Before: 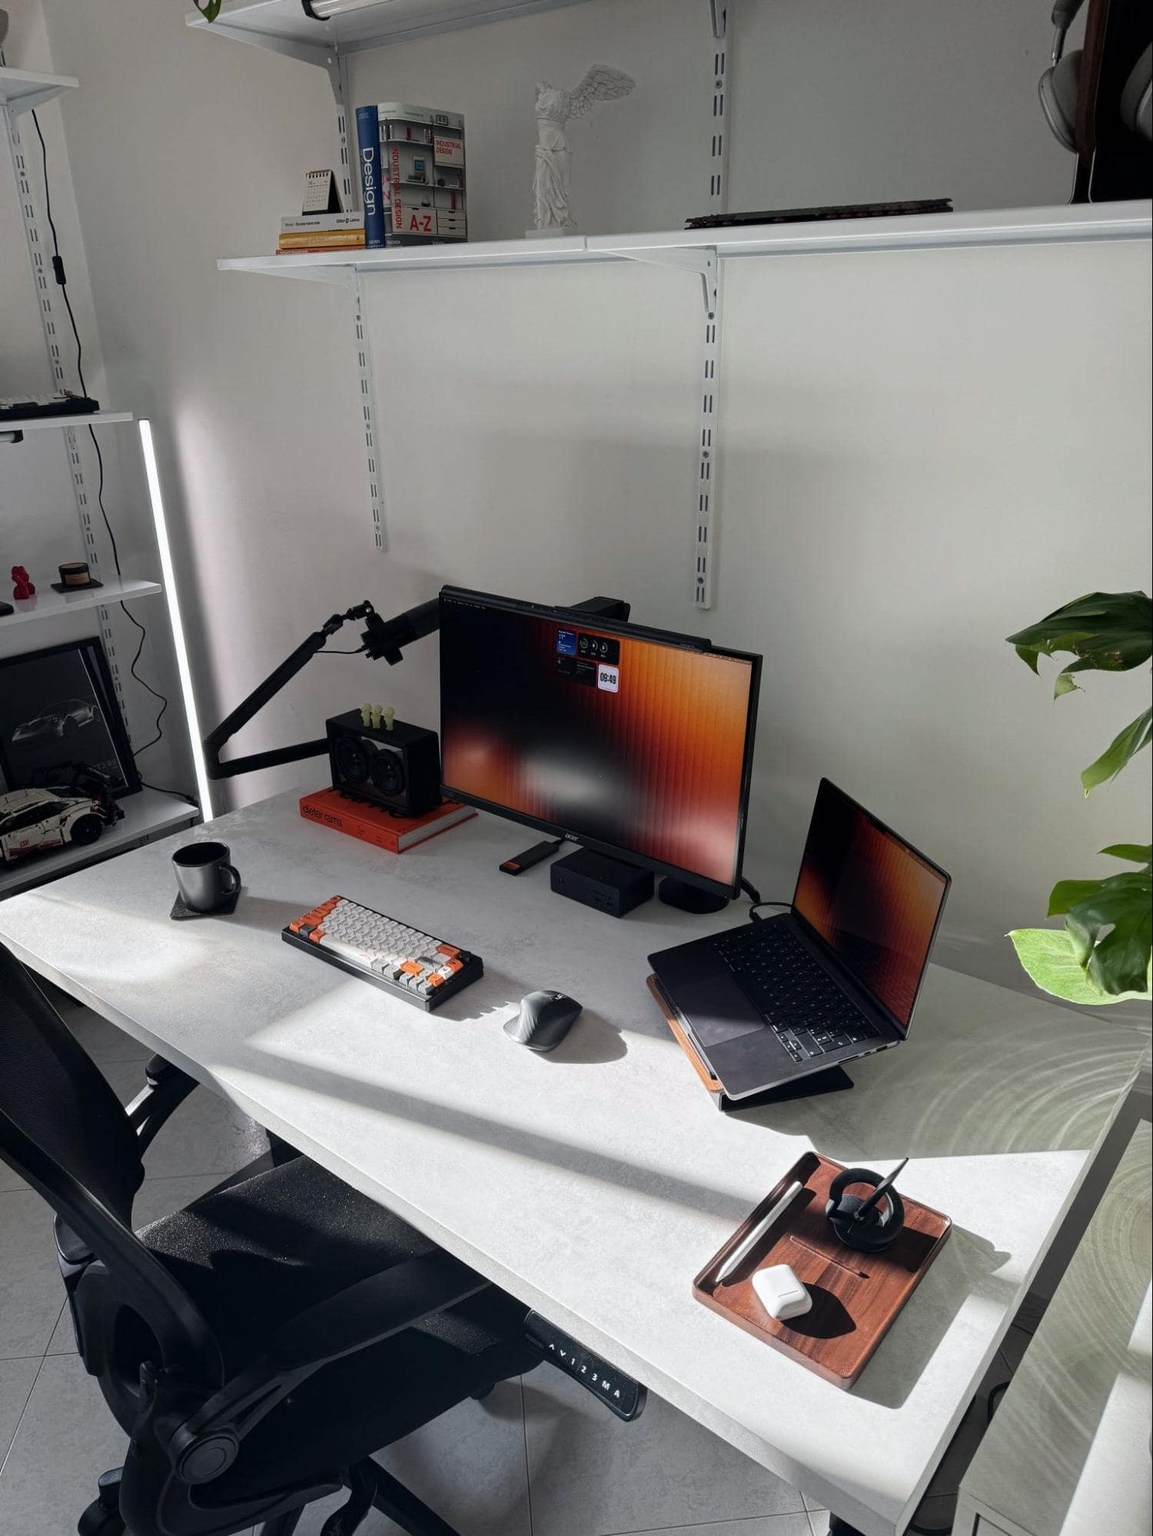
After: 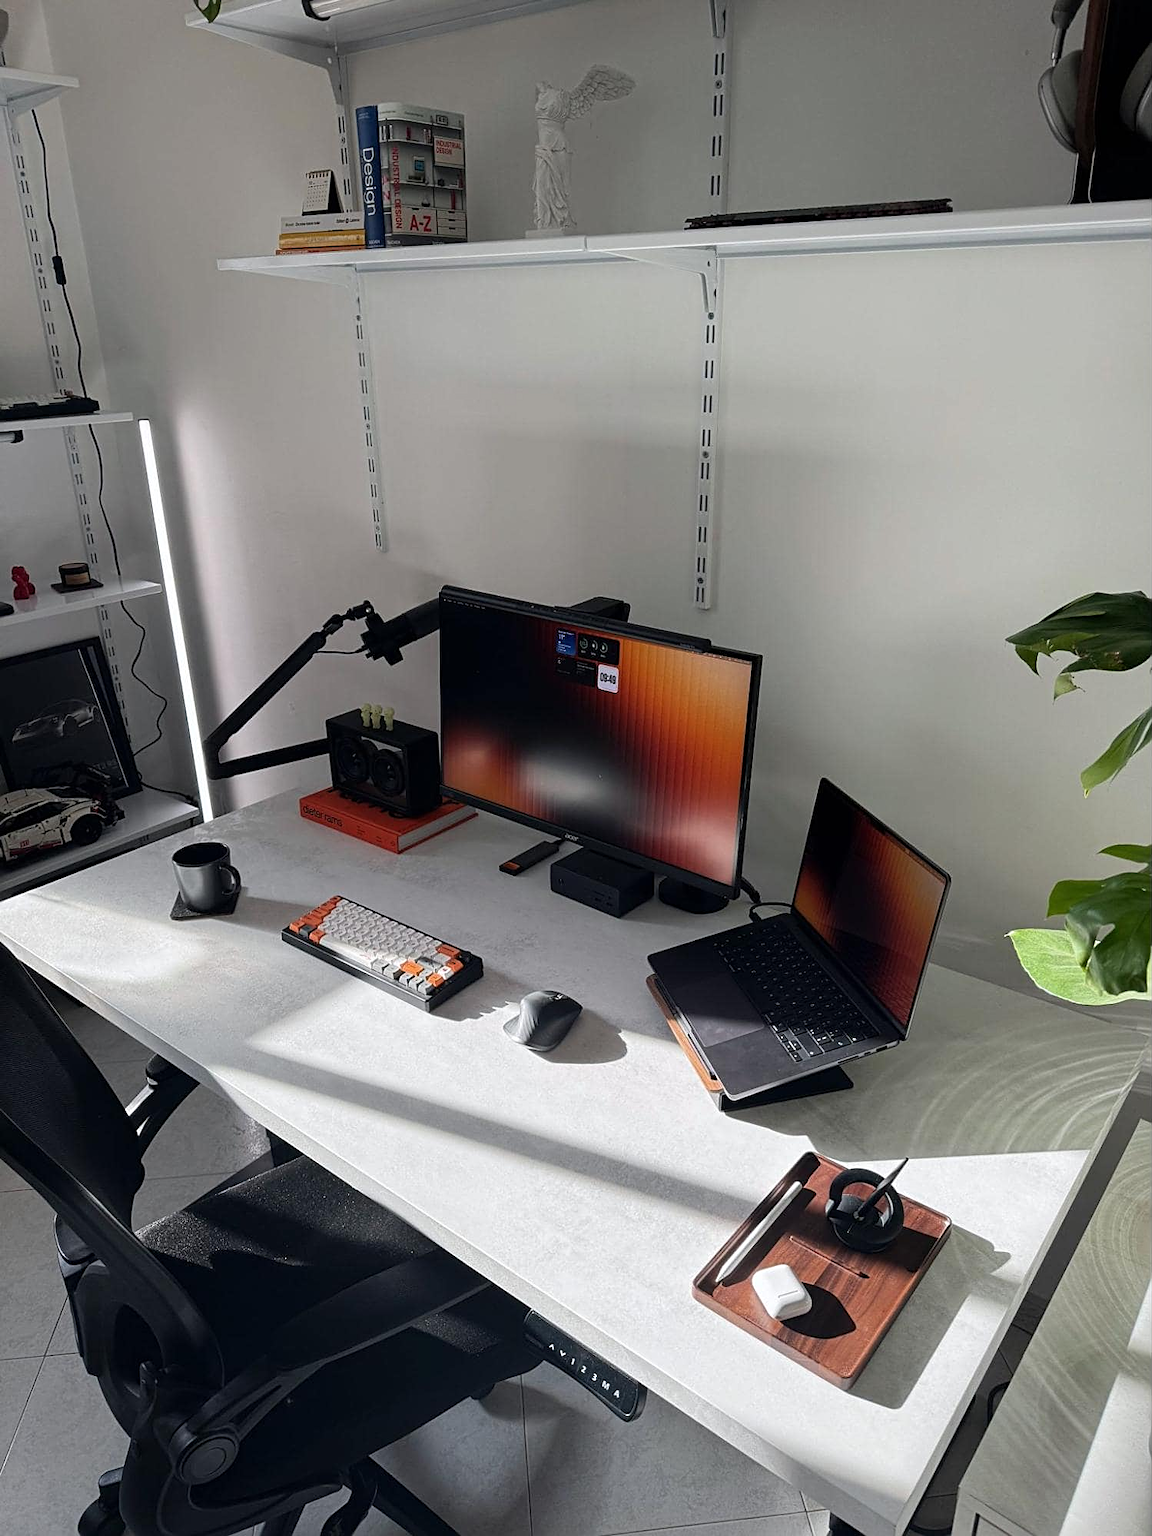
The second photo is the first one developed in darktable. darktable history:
sharpen: on, module defaults
tone equalizer: edges refinement/feathering 500, mask exposure compensation -1.24 EV, preserve details no
